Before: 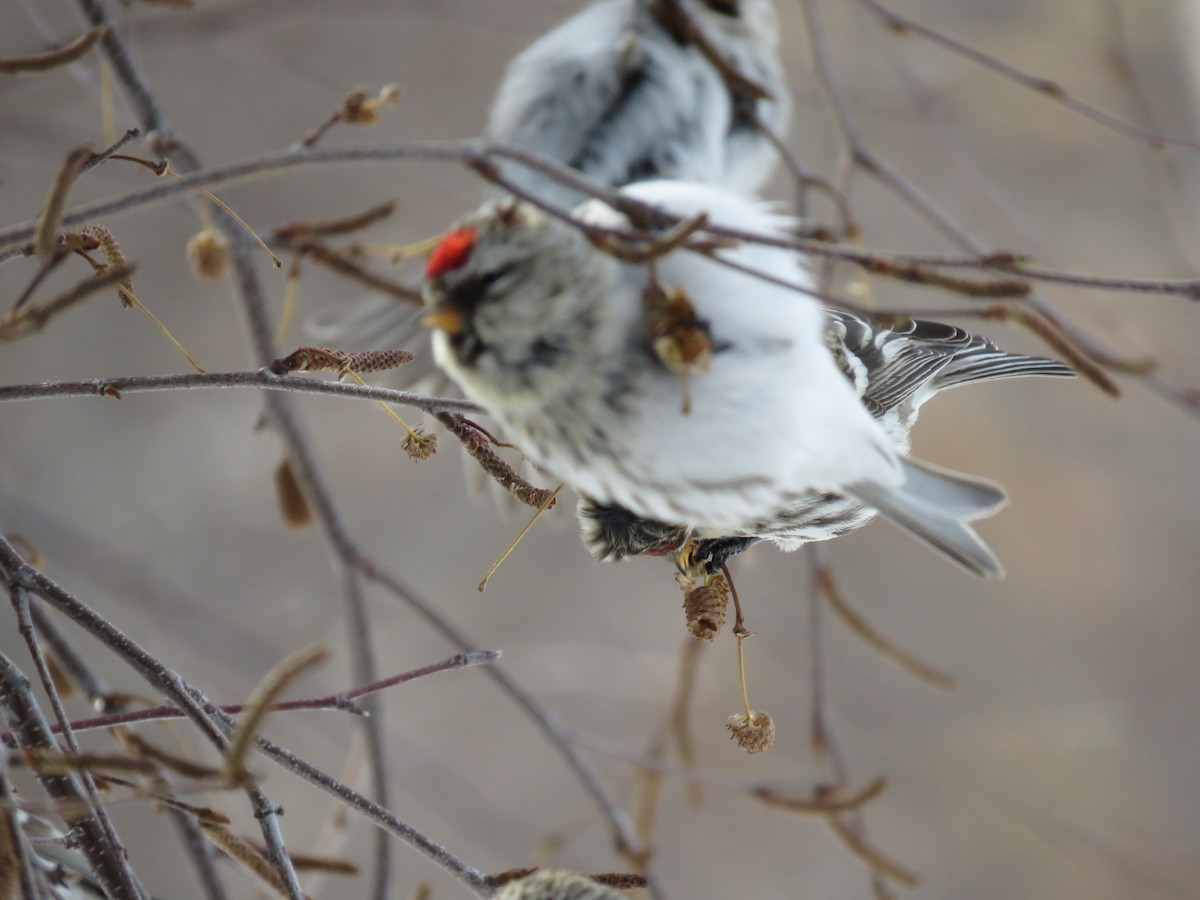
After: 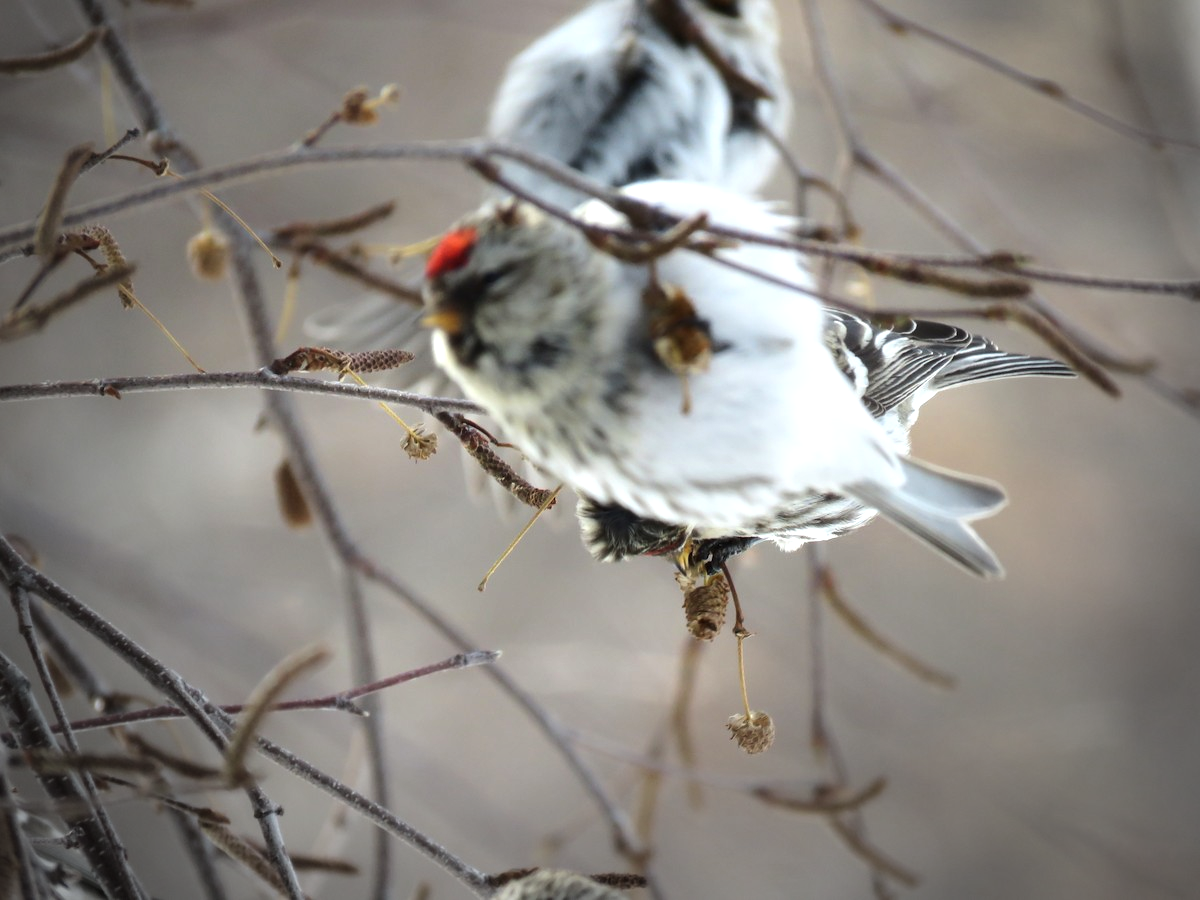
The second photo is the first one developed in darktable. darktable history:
shadows and highlights: radius 267.66, soften with gaussian
vignetting: fall-off start 67.1%, center (-0.067, -0.307), width/height ratio 1.018, unbound false
tone equalizer: -8 EV 0.001 EV, -7 EV -0.003 EV, -6 EV 0.002 EV, -5 EV -0.049 EV, -4 EV -0.119 EV, -3 EV -0.18 EV, -2 EV 0.247 EV, -1 EV 0.728 EV, +0 EV 0.465 EV, smoothing 1
